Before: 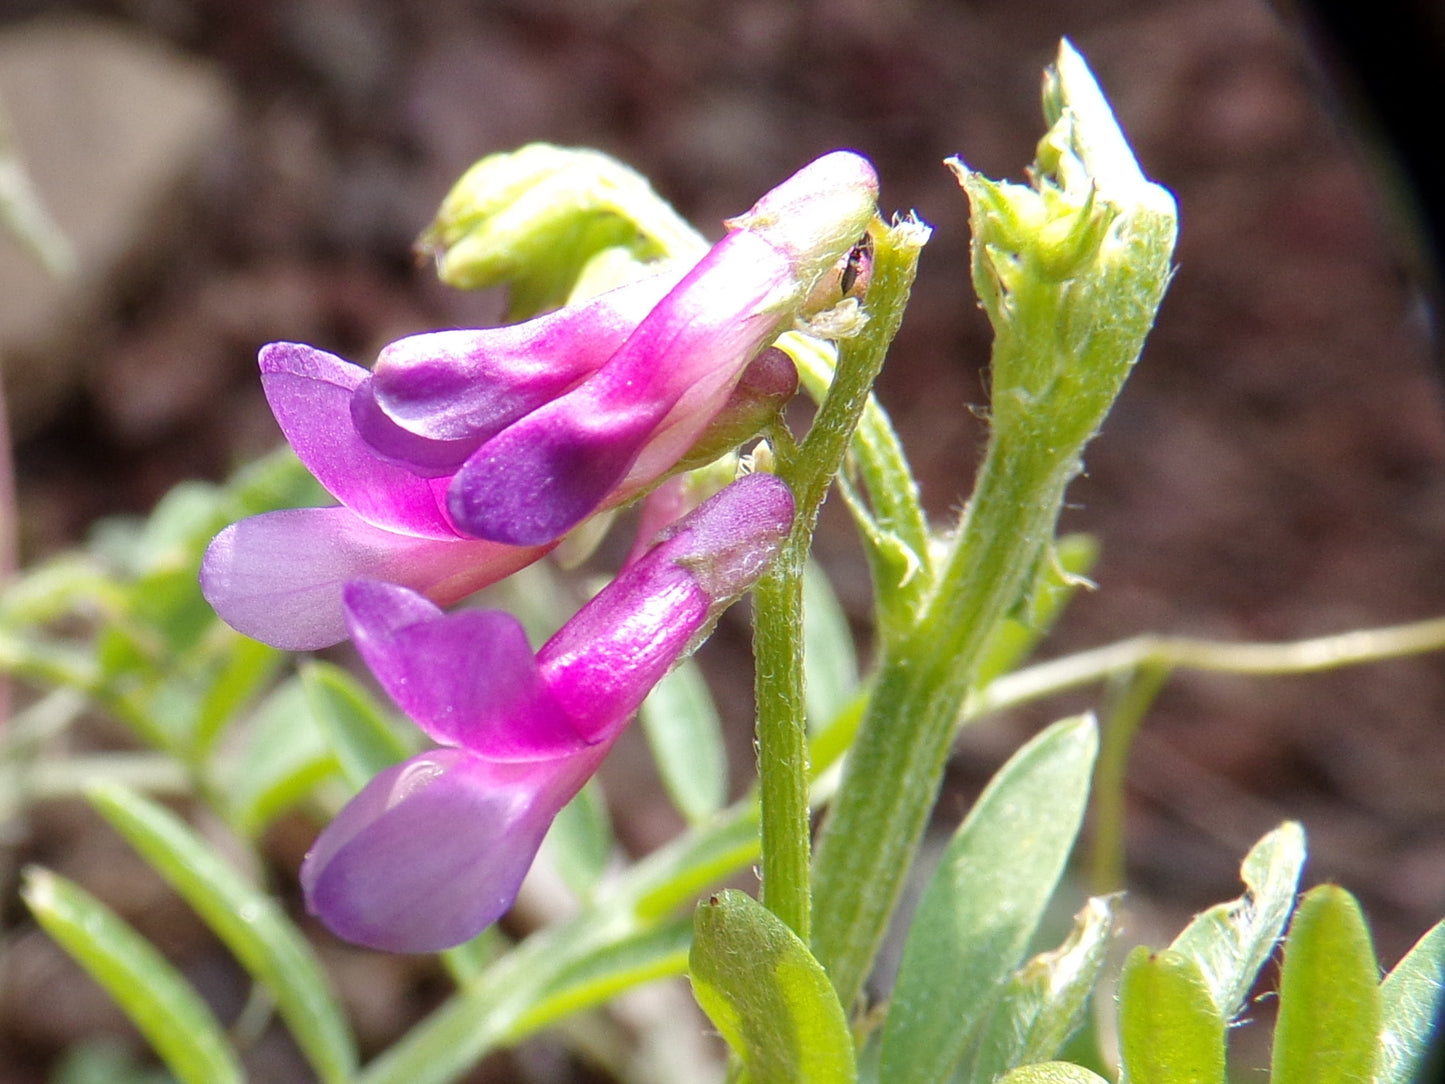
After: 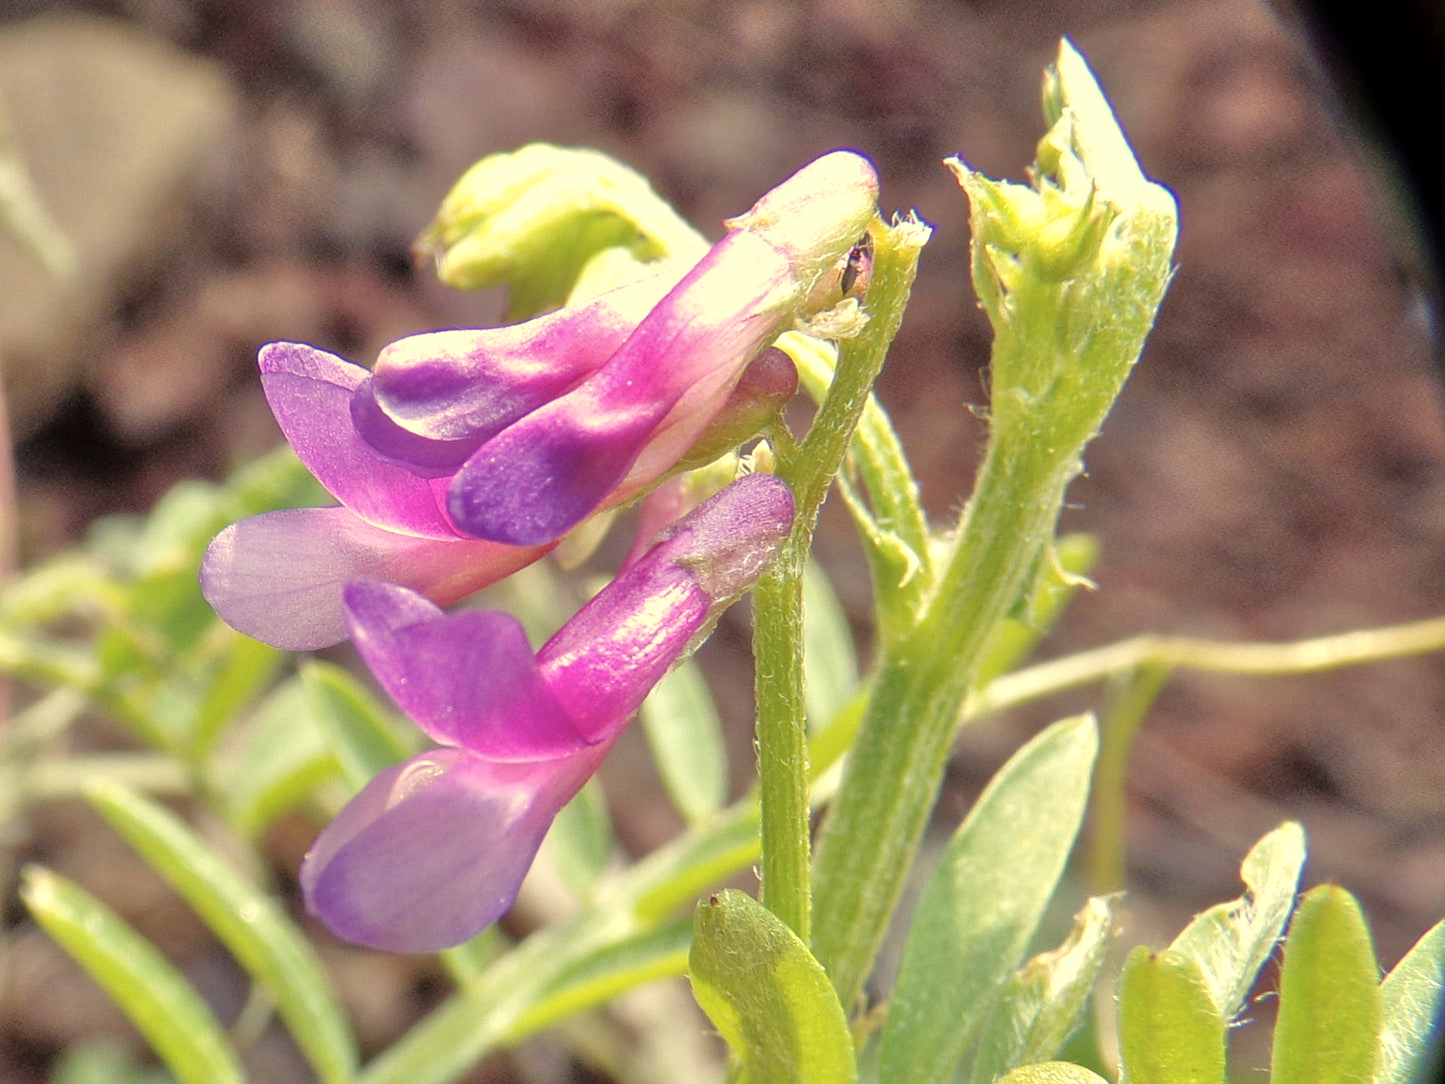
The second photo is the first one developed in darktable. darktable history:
color balance rgb: shadows lift › chroma 2%, shadows lift › hue 263°, highlights gain › chroma 8%, highlights gain › hue 84°, linear chroma grading › global chroma -15%, saturation formula JzAzBz (2021)
tone equalizer: -7 EV 0.15 EV, -6 EV 0.6 EV, -5 EV 1.15 EV, -4 EV 1.33 EV, -3 EV 1.15 EV, -2 EV 0.6 EV, -1 EV 0.15 EV, mask exposure compensation -0.5 EV
